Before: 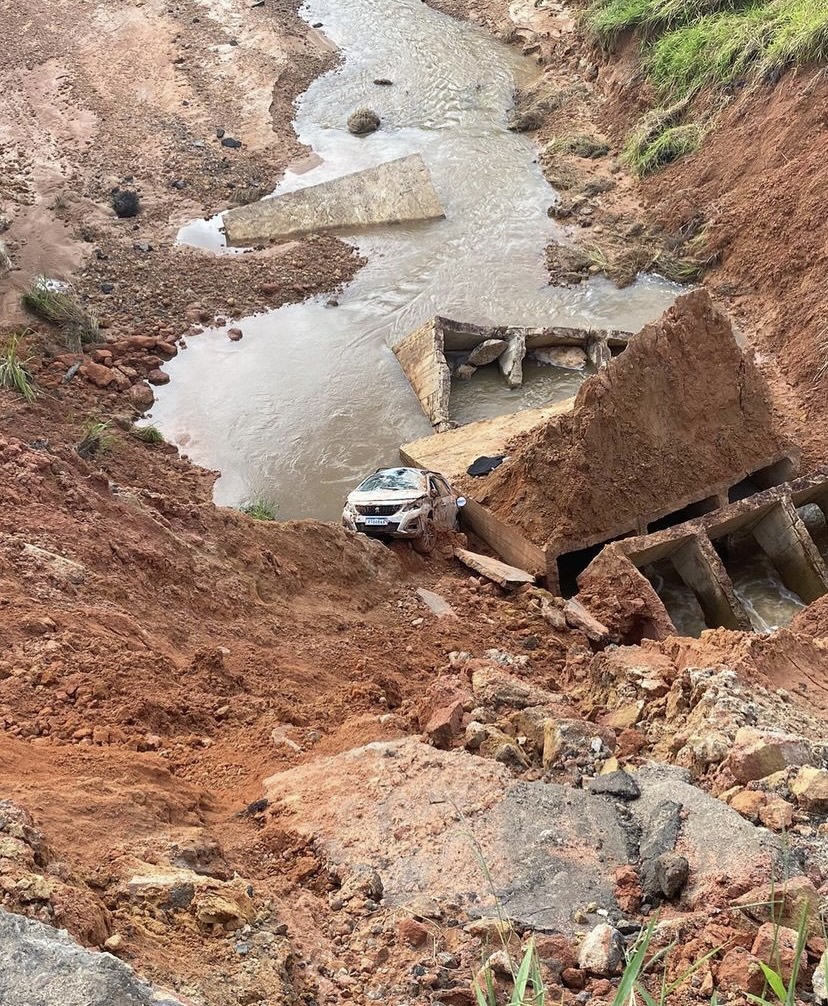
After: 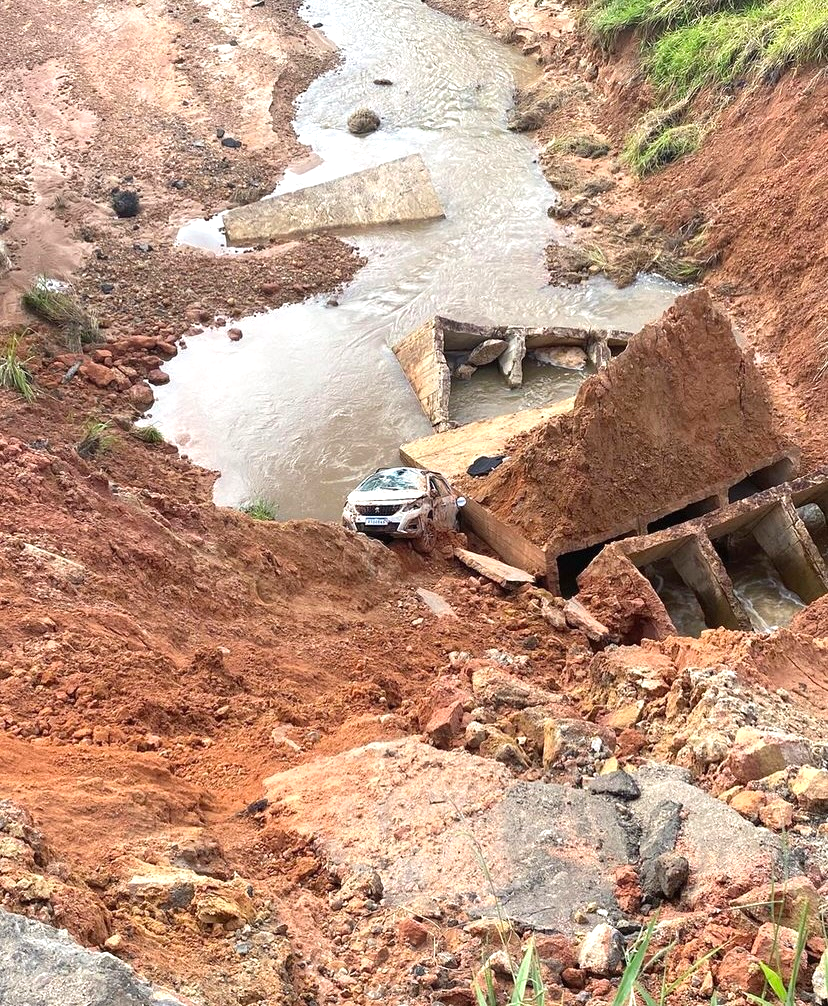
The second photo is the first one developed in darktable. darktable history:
exposure: exposure 0.463 EV, compensate exposure bias true, compensate highlight preservation false
